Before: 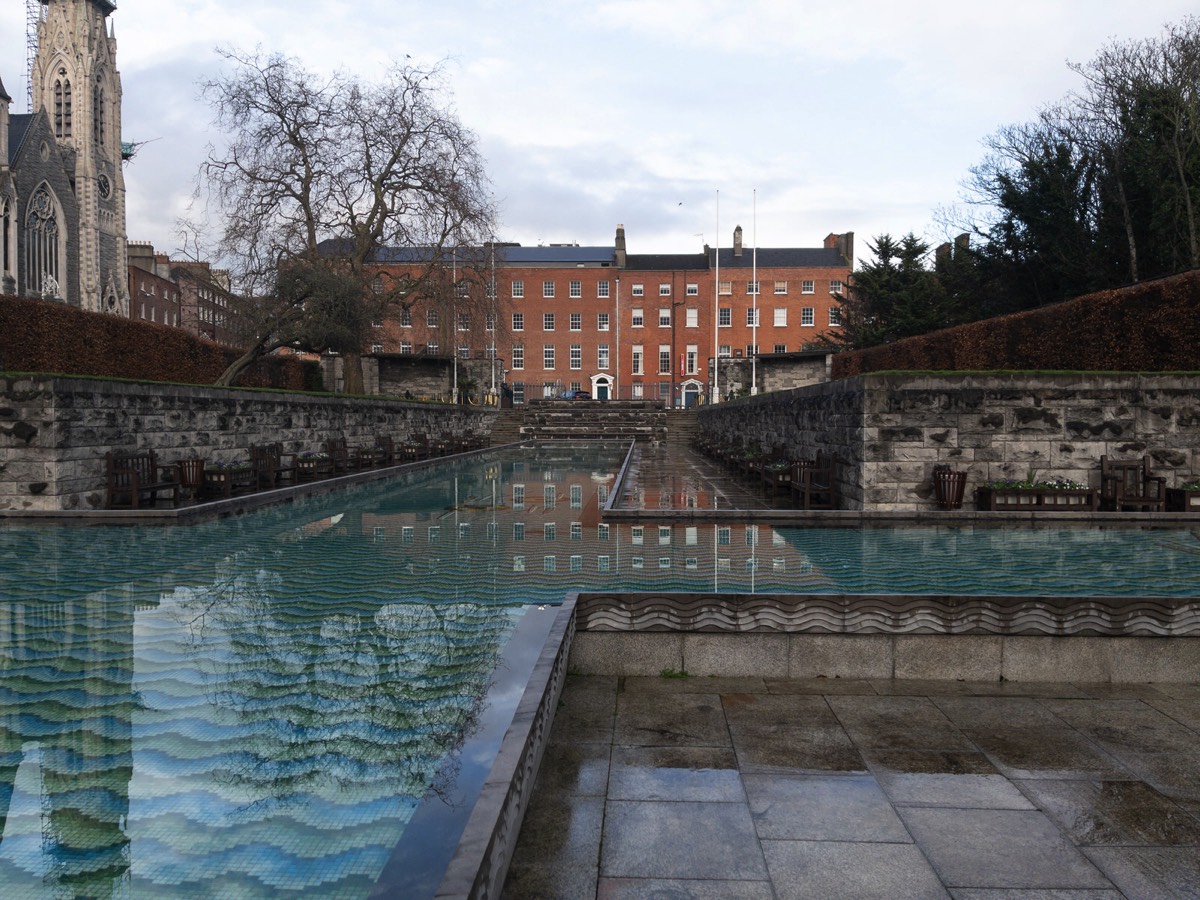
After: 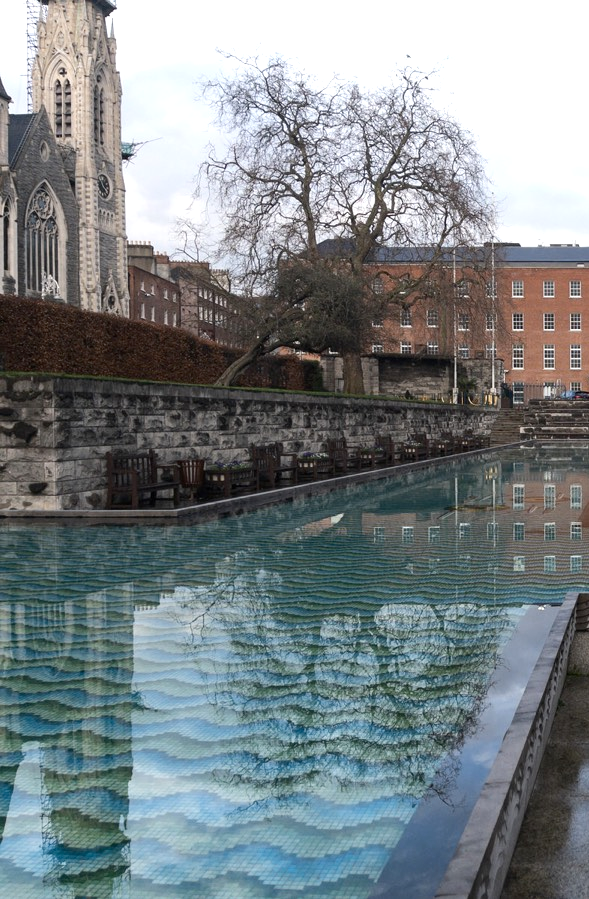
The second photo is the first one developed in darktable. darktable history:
crop and rotate: left 0%, top 0%, right 50.845%
tone equalizer: -8 EV -0.417 EV, -7 EV -0.389 EV, -6 EV -0.333 EV, -5 EV -0.222 EV, -3 EV 0.222 EV, -2 EV 0.333 EV, -1 EV 0.389 EV, +0 EV 0.417 EV, edges refinement/feathering 500, mask exposure compensation -1.57 EV, preserve details no
